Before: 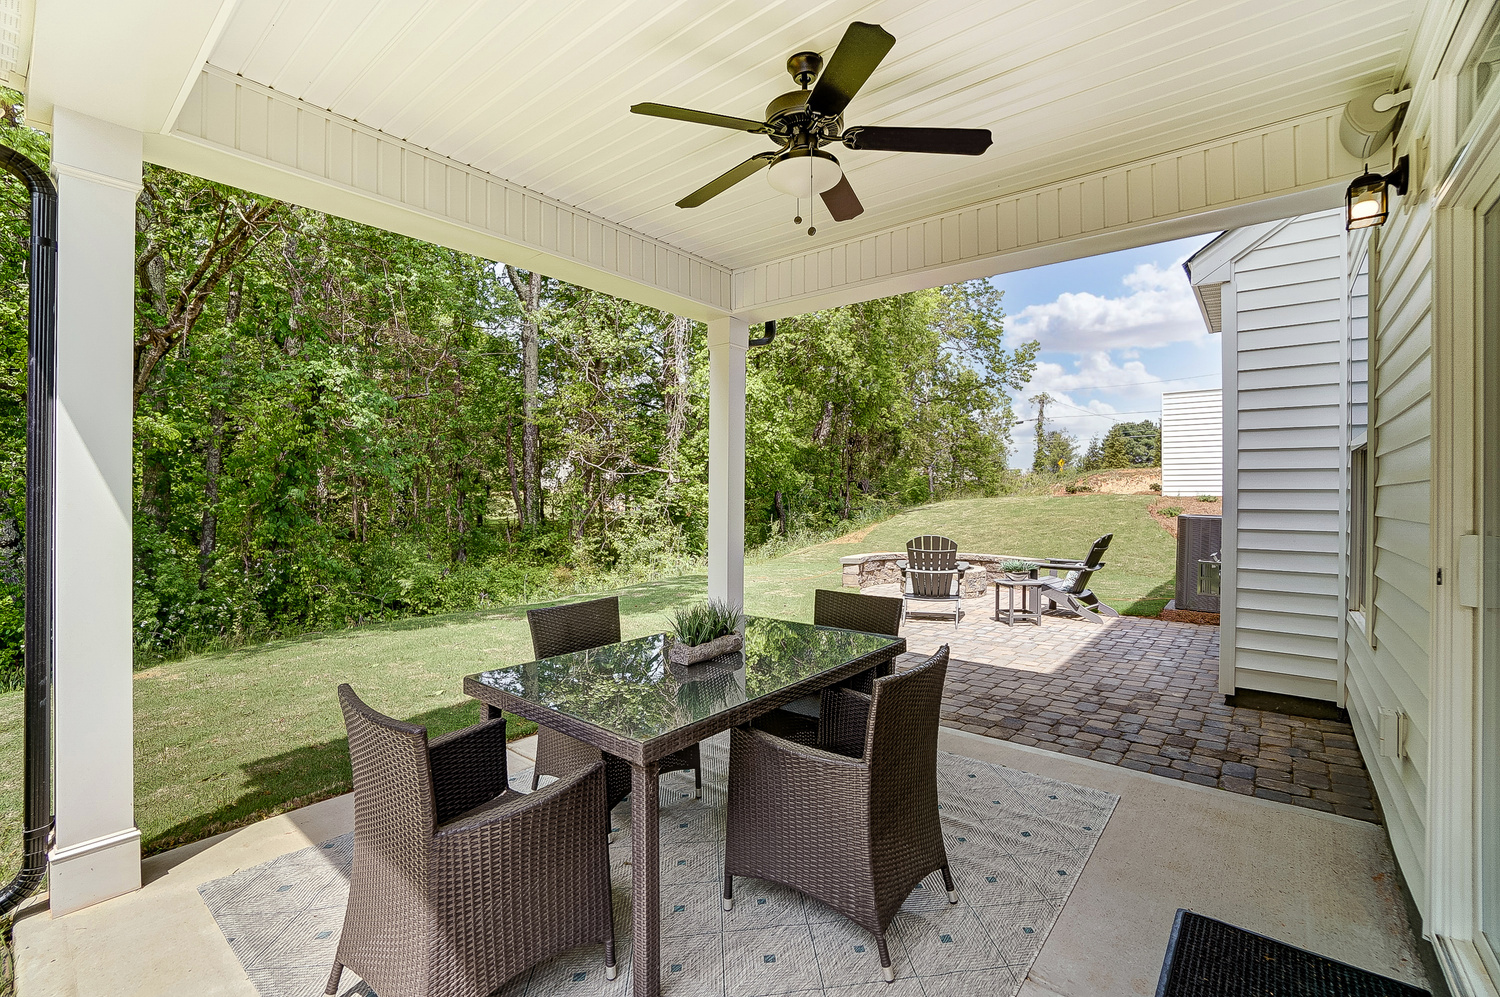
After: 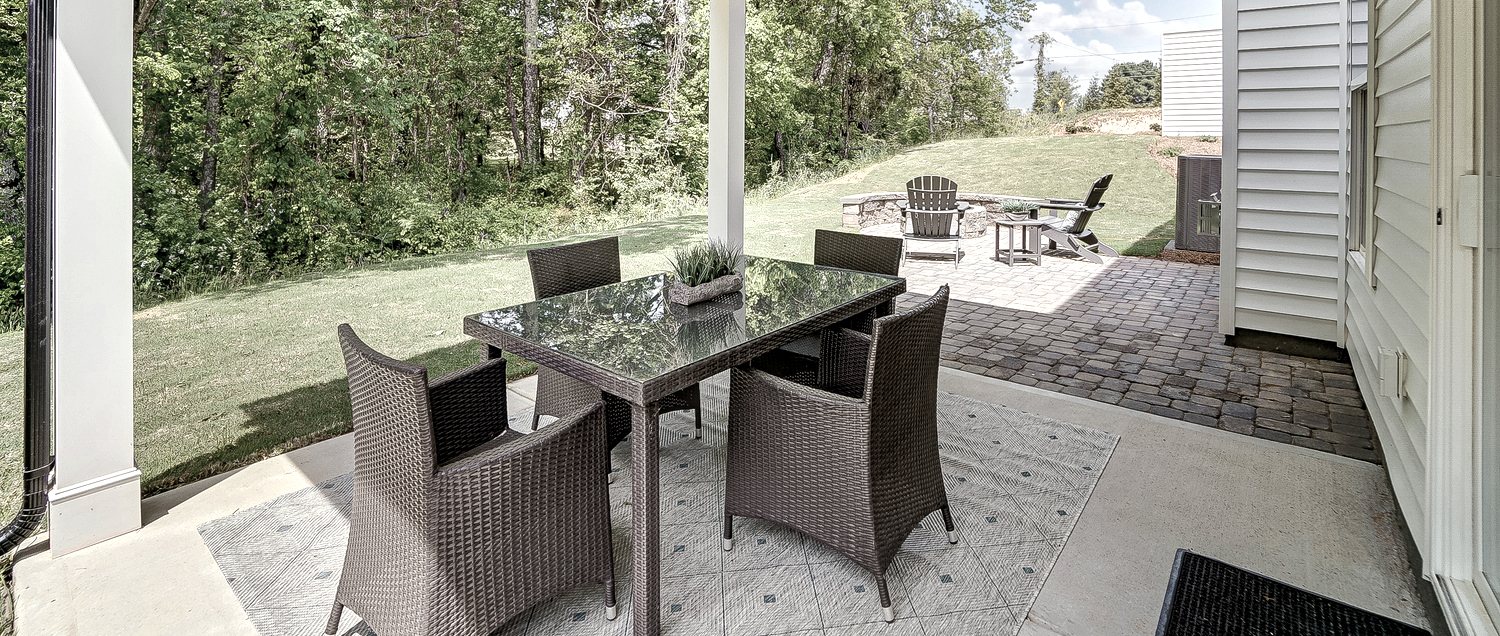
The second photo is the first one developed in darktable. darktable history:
exposure: black level correction 0.001, exposure 0.295 EV, compensate exposure bias true, compensate highlight preservation false
crop and rotate: top 36.198%
color zones: curves: ch0 [(0, 0.6) (0.129, 0.585) (0.193, 0.596) (0.429, 0.5) (0.571, 0.5) (0.714, 0.5) (0.857, 0.5) (1, 0.6)]; ch1 [(0, 0.453) (0.112, 0.245) (0.213, 0.252) (0.429, 0.233) (0.571, 0.231) (0.683, 0.242) (0.857, 0.296) (1, 0.453)]
